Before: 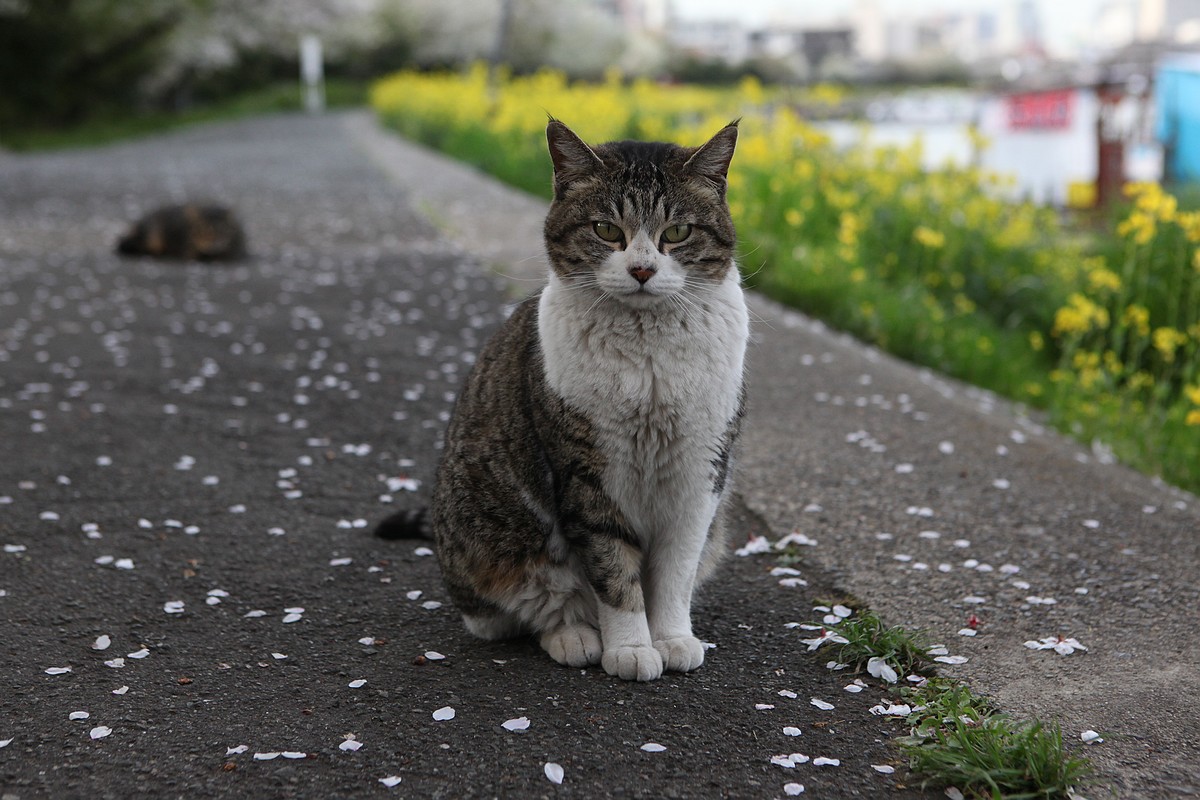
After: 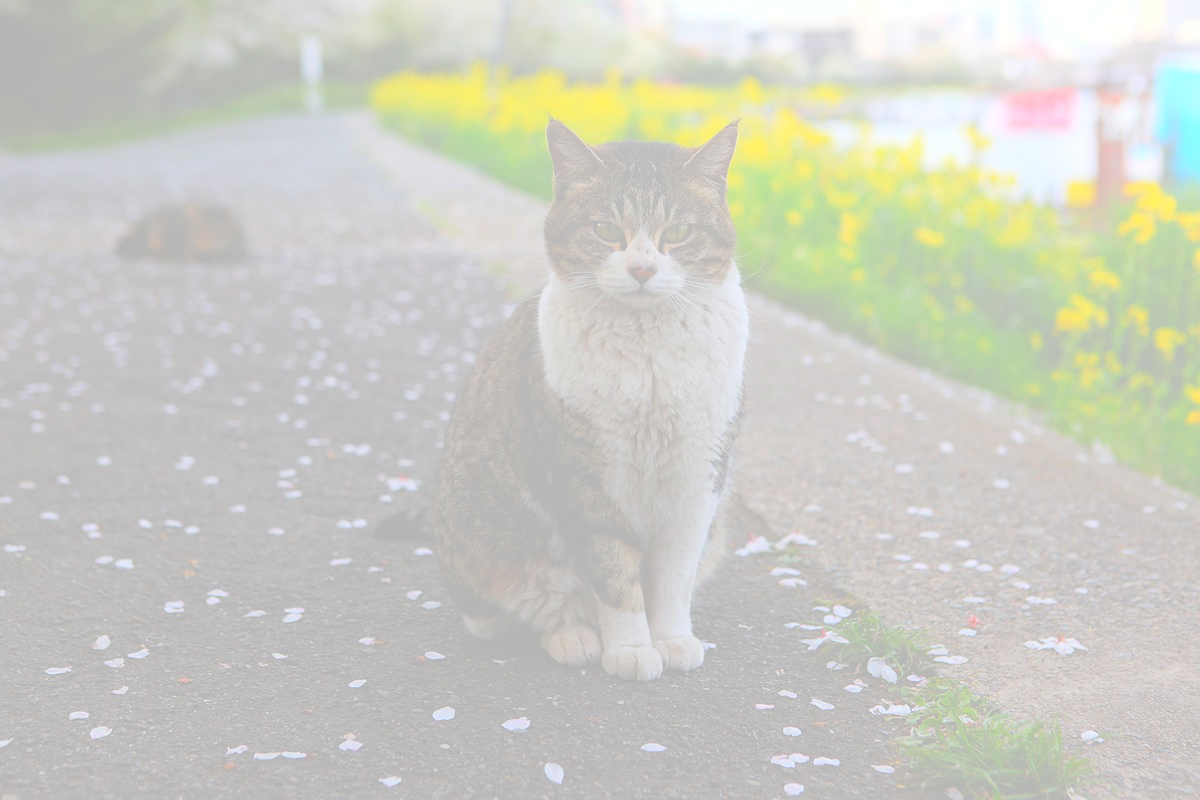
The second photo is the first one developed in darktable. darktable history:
contrast brightness saturation: brightness 0.999
exposure: black level correction -0.071, exposure 0.502 EV, compensate exposure bias true, compensate highlight preservation false
tone equalizer: smoothing diameter 2.02%, edges refinement/feathering 23.36, mask exposure compensation -1.57 EV, filter diffusion 5
haze removal: compatibility mode true, adaptive false
local contrast: detail 69%
